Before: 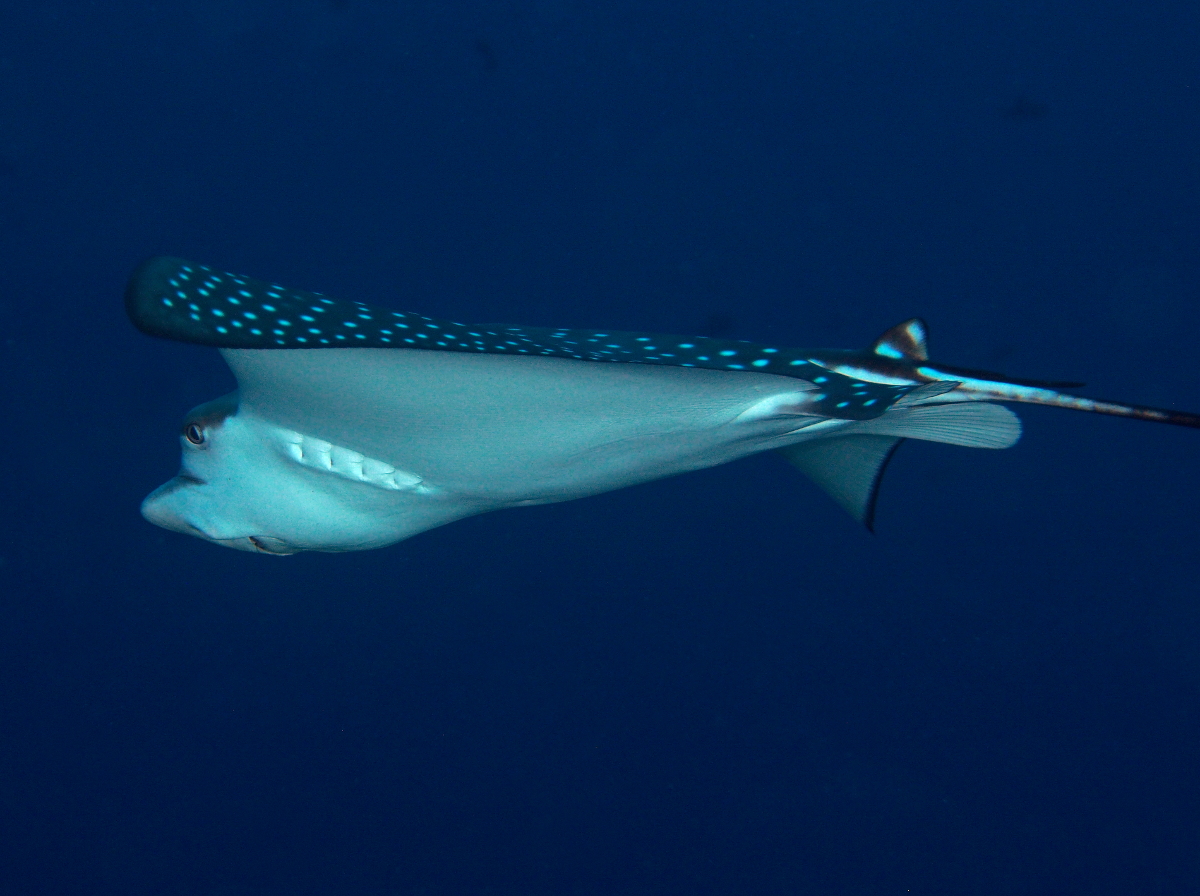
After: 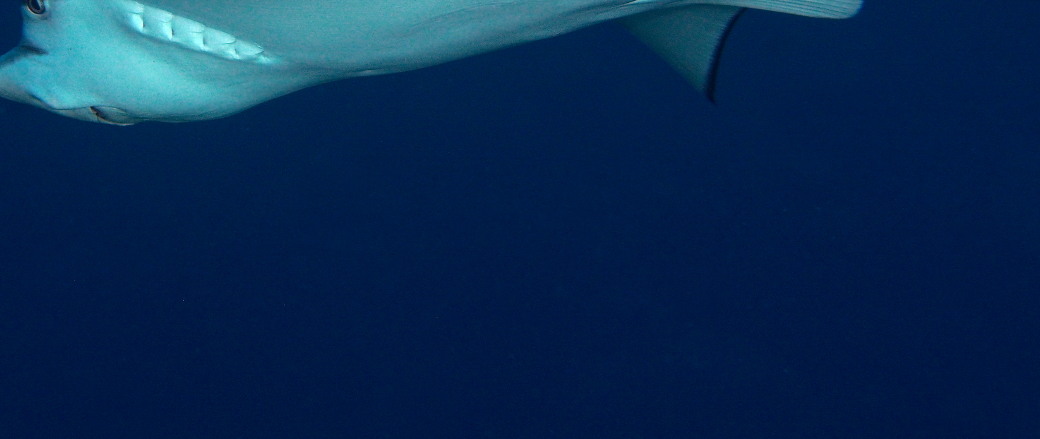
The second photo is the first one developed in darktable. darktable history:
crop and rotate: left 13.301%, top 48.051%, bottom 2.934%
